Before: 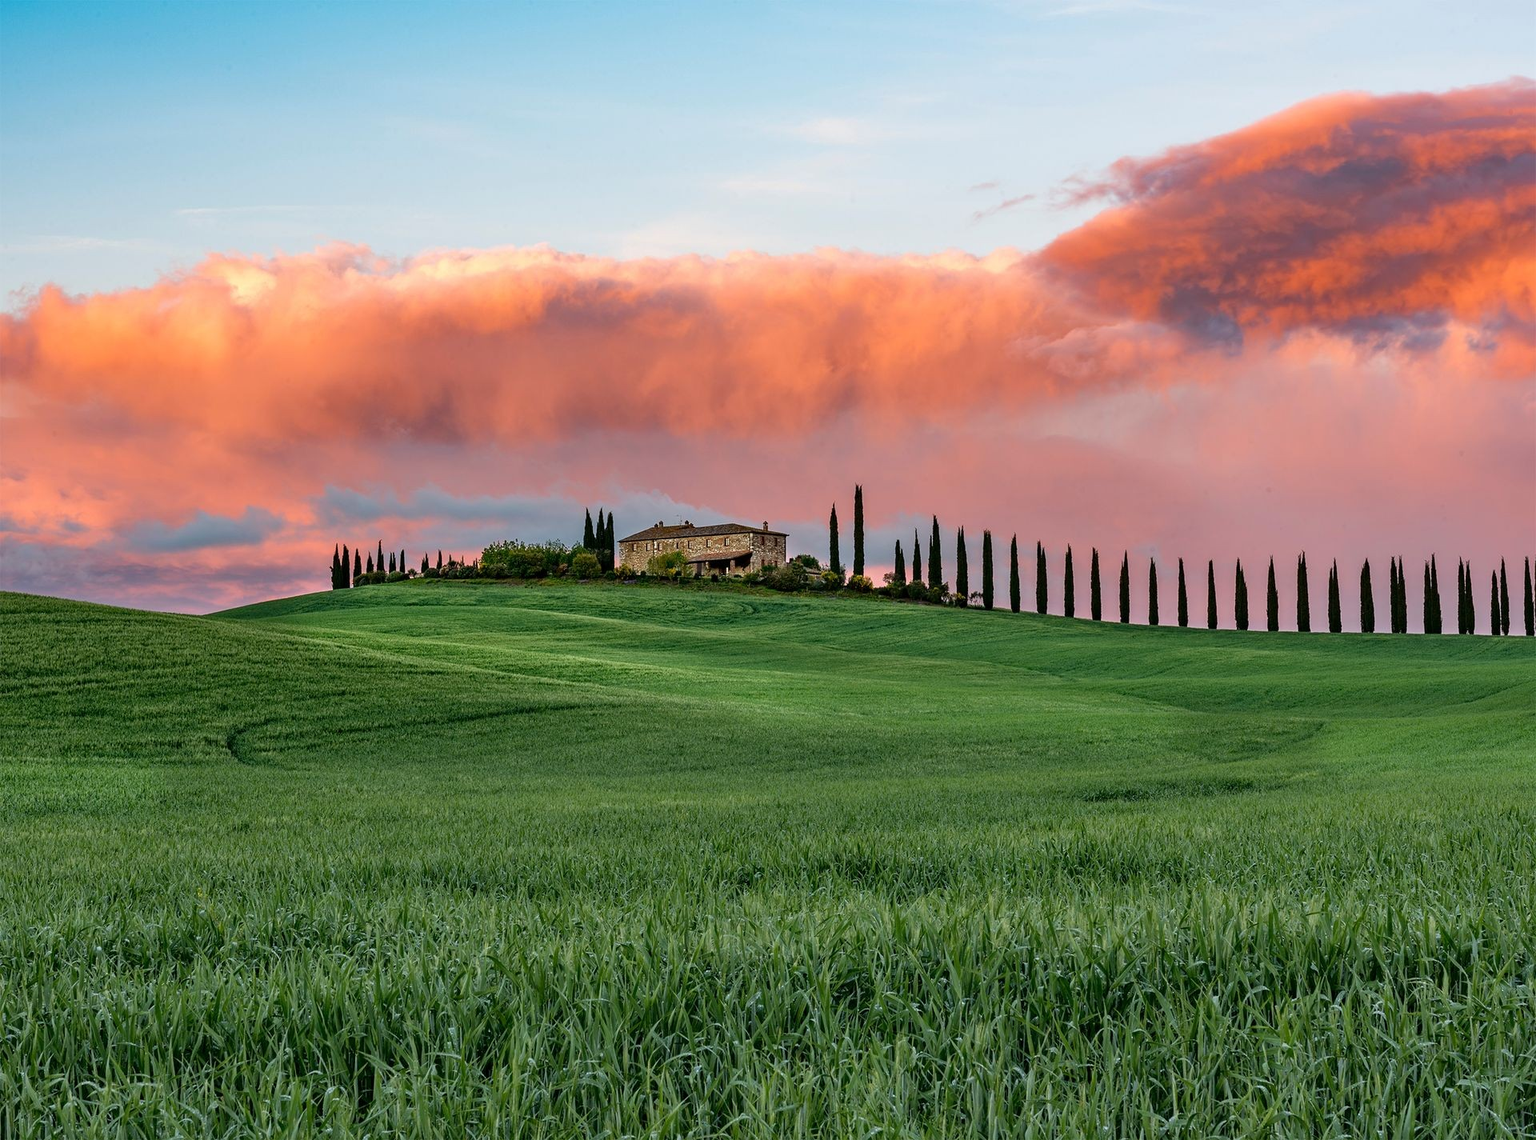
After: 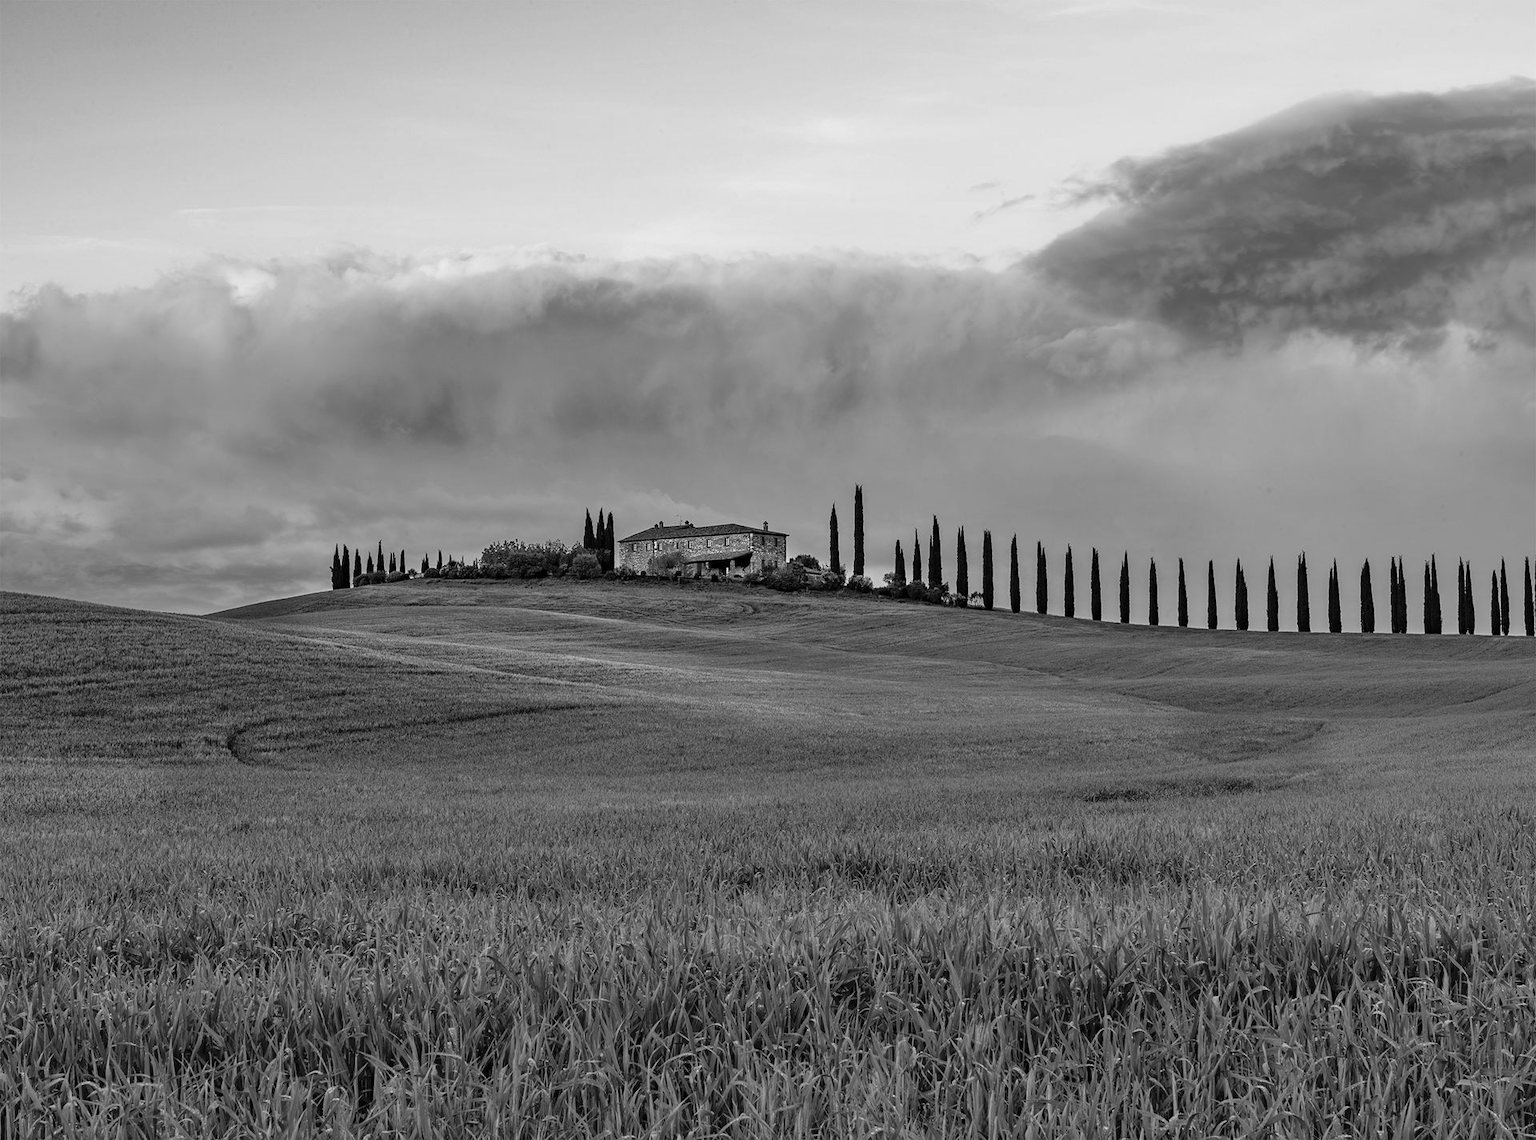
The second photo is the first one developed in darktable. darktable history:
contrast brightness saturation: saturation 0.18
monochrome: size 1
